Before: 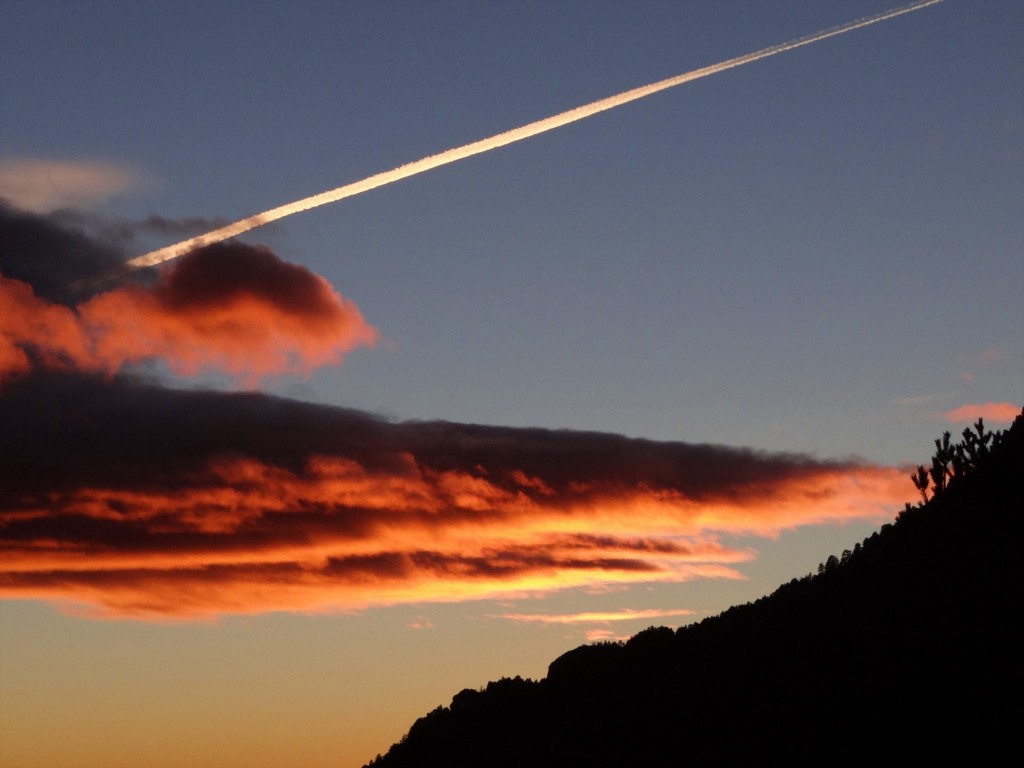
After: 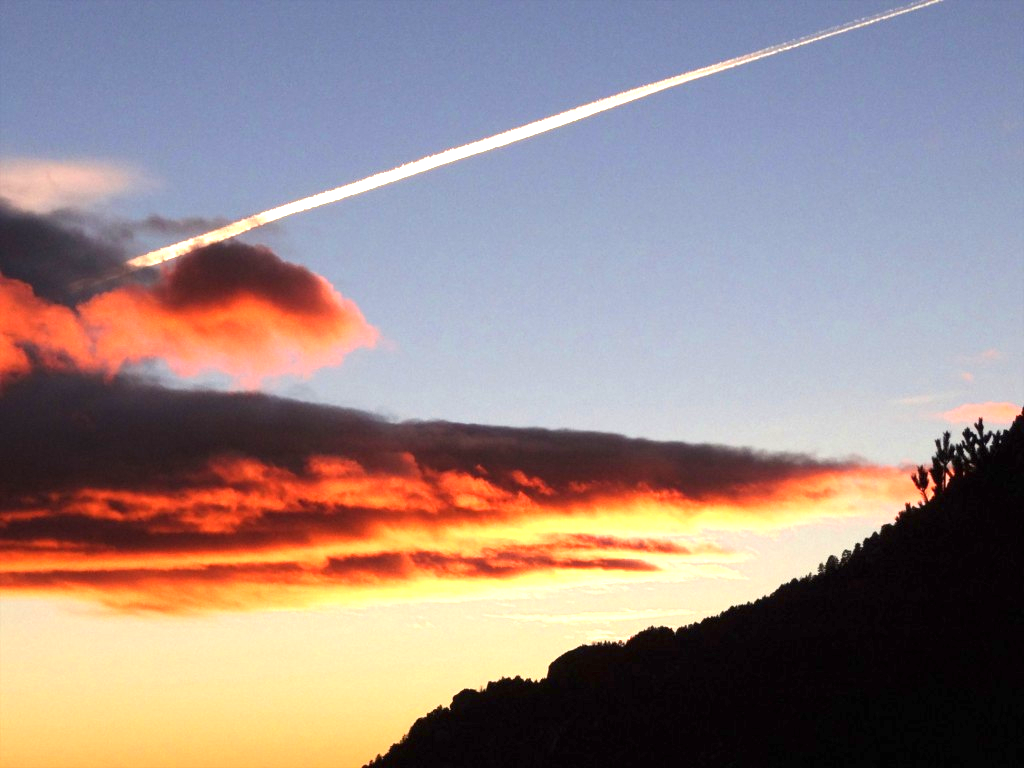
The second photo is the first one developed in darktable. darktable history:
exposure: black level correction 0, exposure 1.549 EV, compensate exposure bias true, compensate highlight preservation false
